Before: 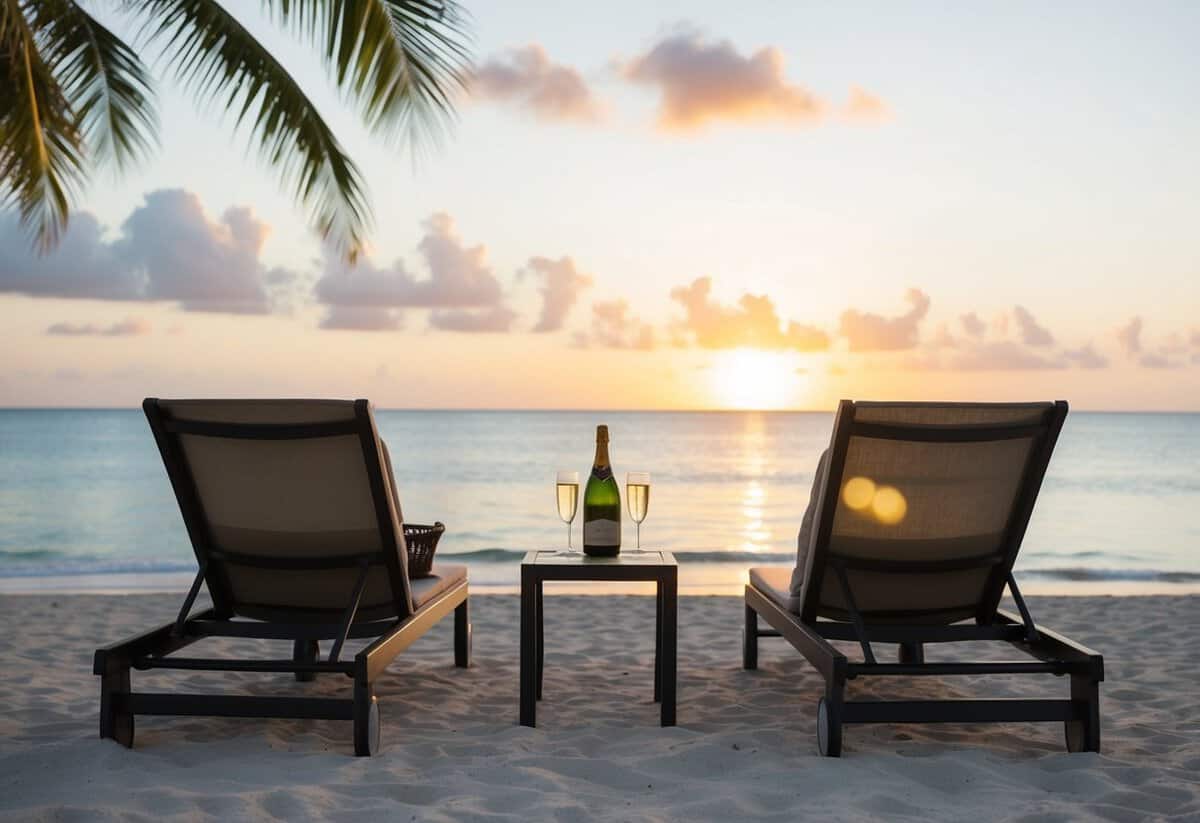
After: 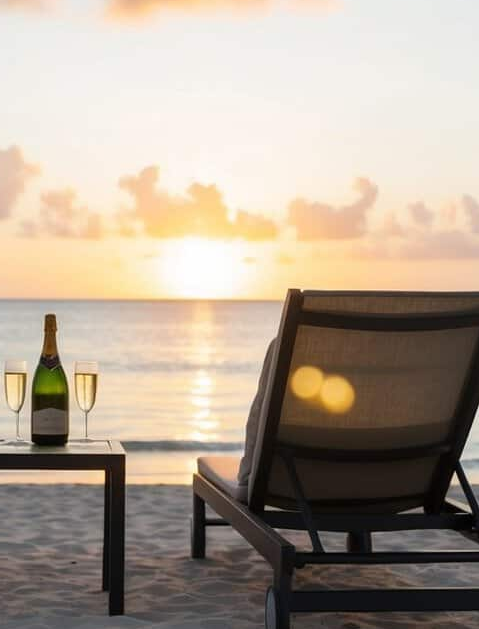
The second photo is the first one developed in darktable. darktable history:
crop: left 46.028%, top 13.584%, right 14.041%, bottom 9.952%
